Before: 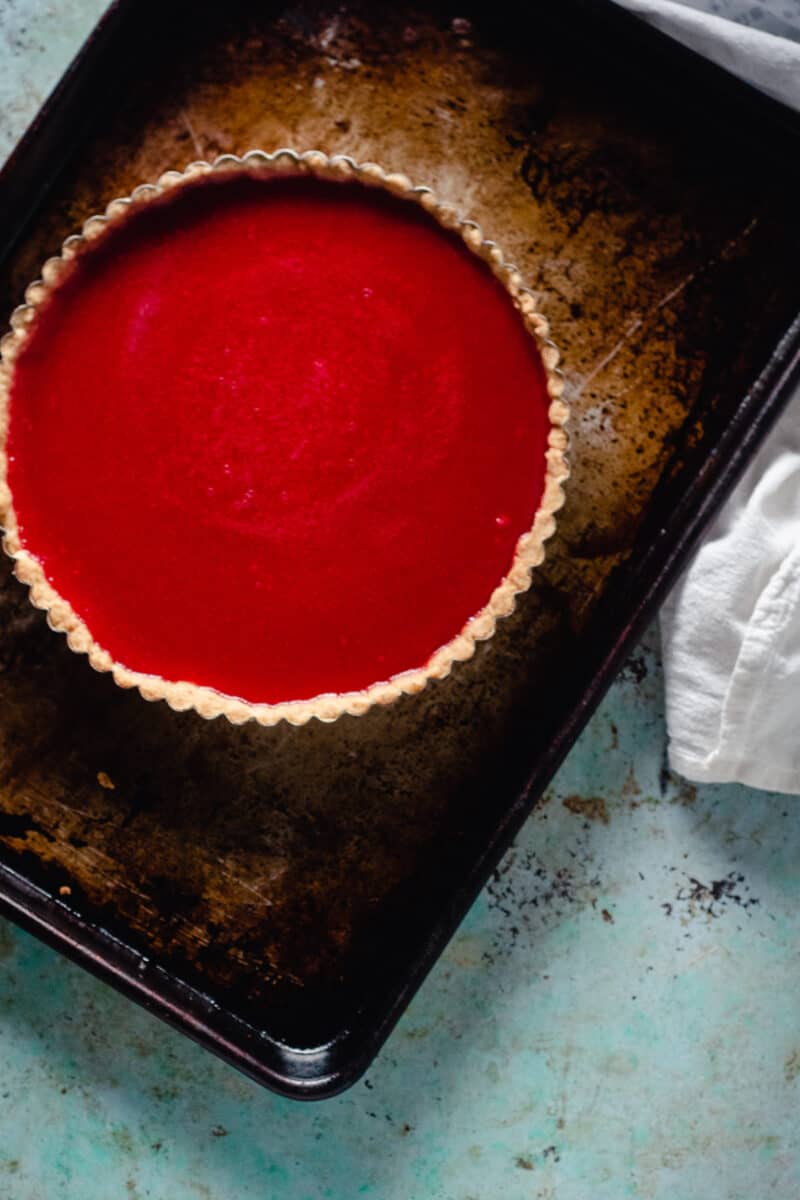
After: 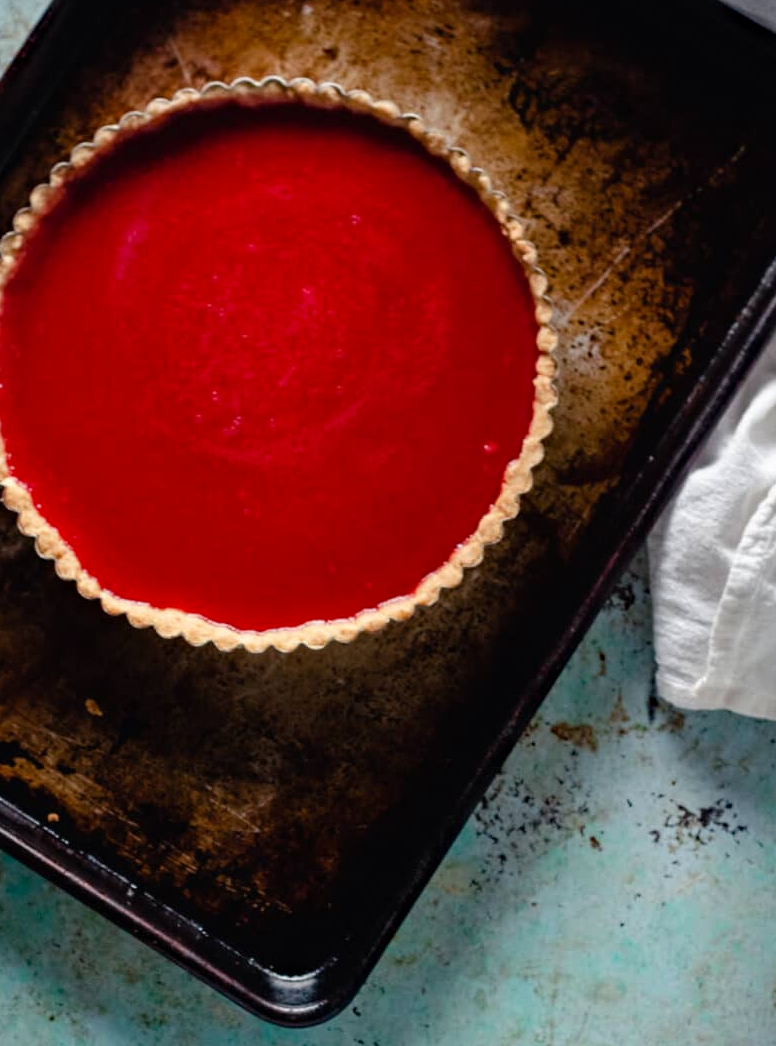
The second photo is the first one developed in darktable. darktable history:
crop: left 1.507%, top 6.147%, right 1.379%, bottom 6.637%
haze removal: compatibility mode true, adaptive false
